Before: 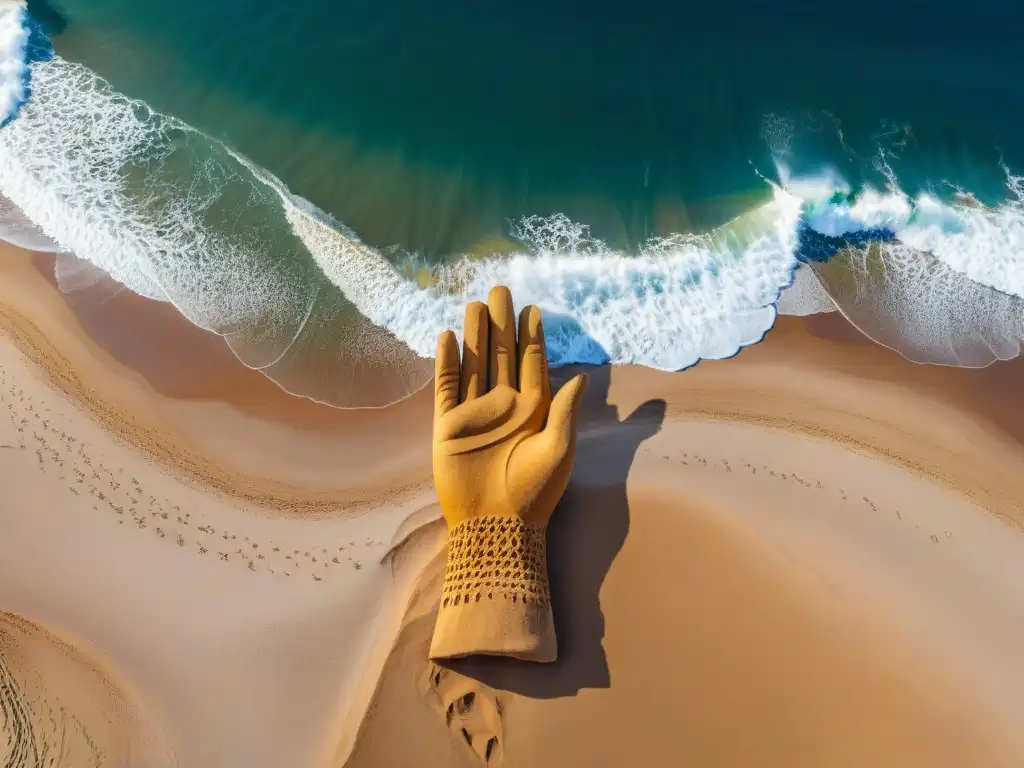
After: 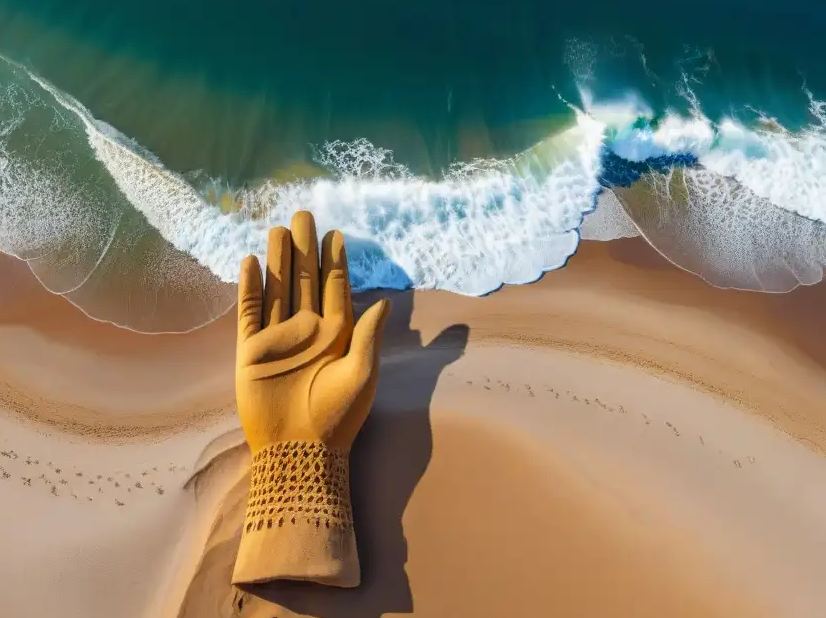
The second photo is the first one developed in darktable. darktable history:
crop: left 19.253%, top 9.871%, right 0.001%, bottom 9.563%
